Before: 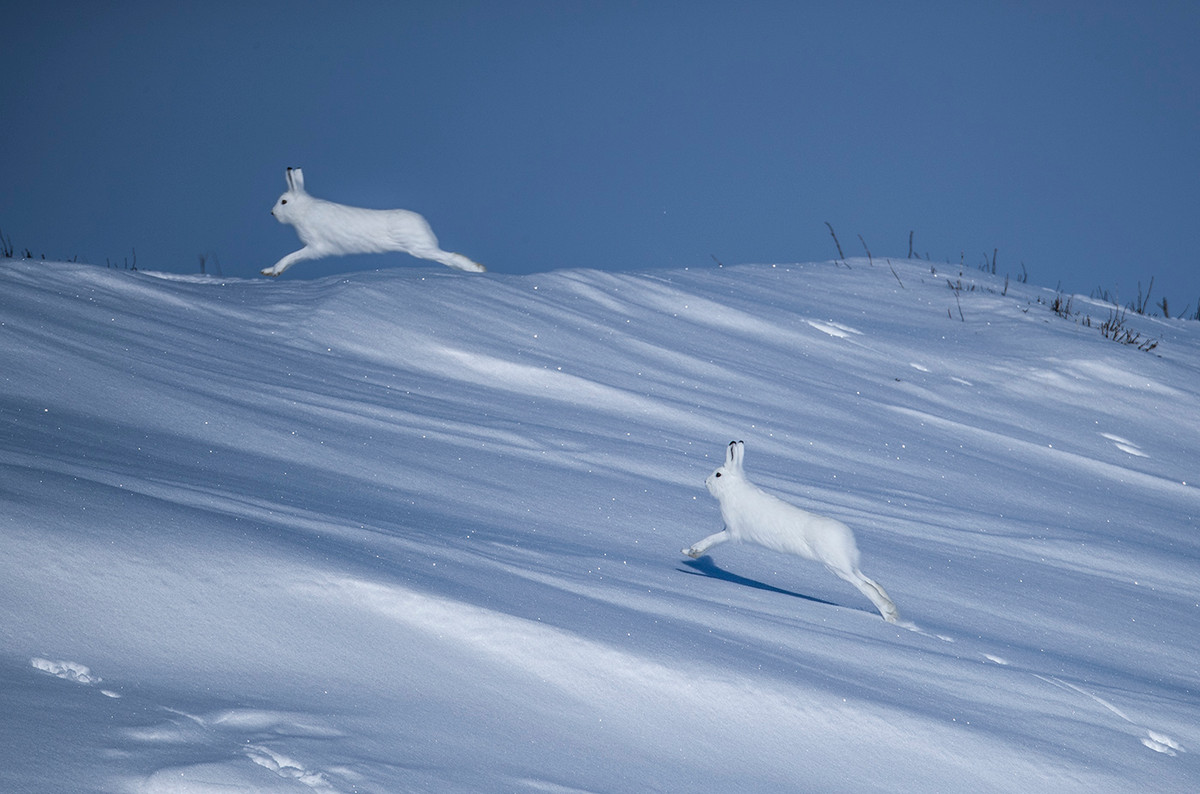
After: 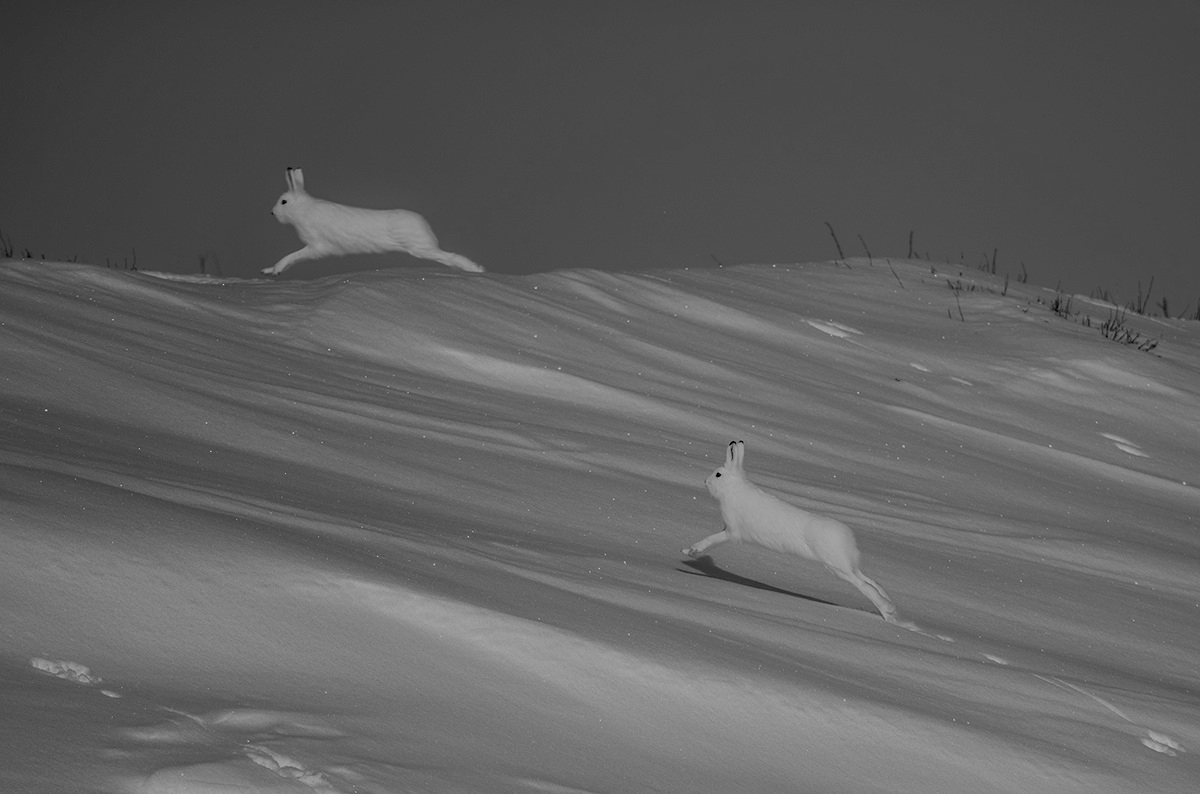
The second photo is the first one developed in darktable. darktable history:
monochrome: a 26.22, b 42.67, size 0.8
white balance: red 0.871, blue 1.249
sharpen: radius 5.325, amount 0.312, threshold 26.433
